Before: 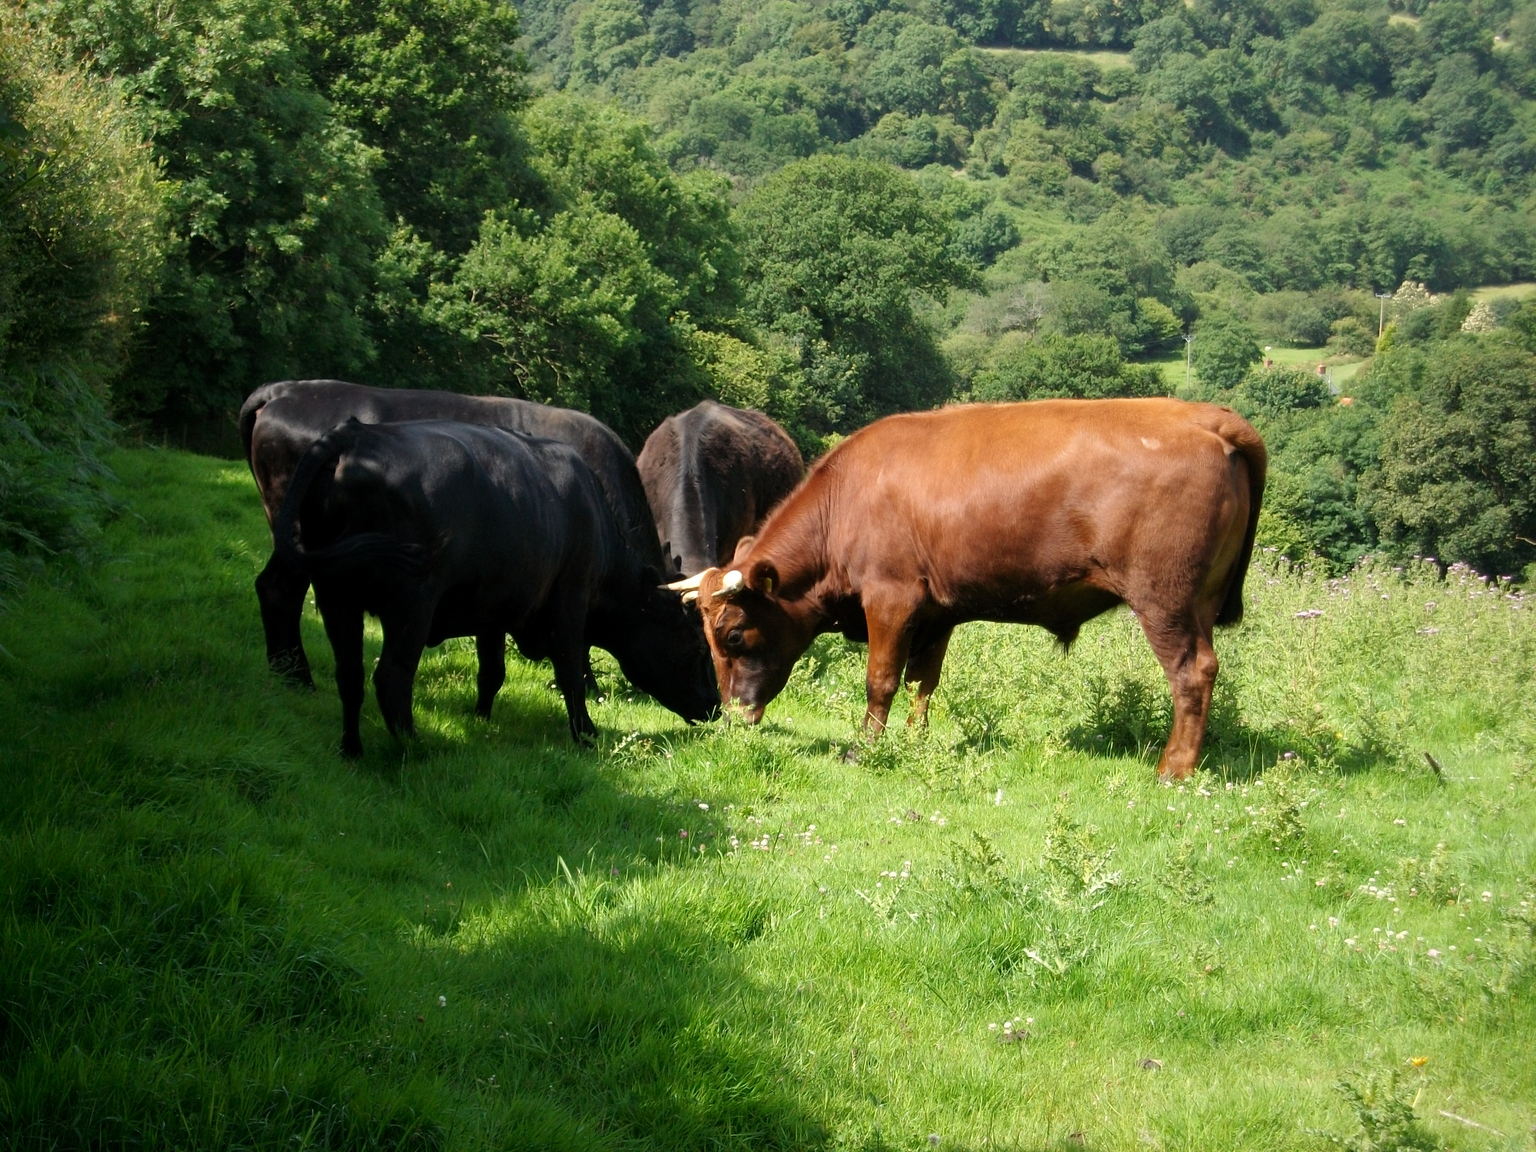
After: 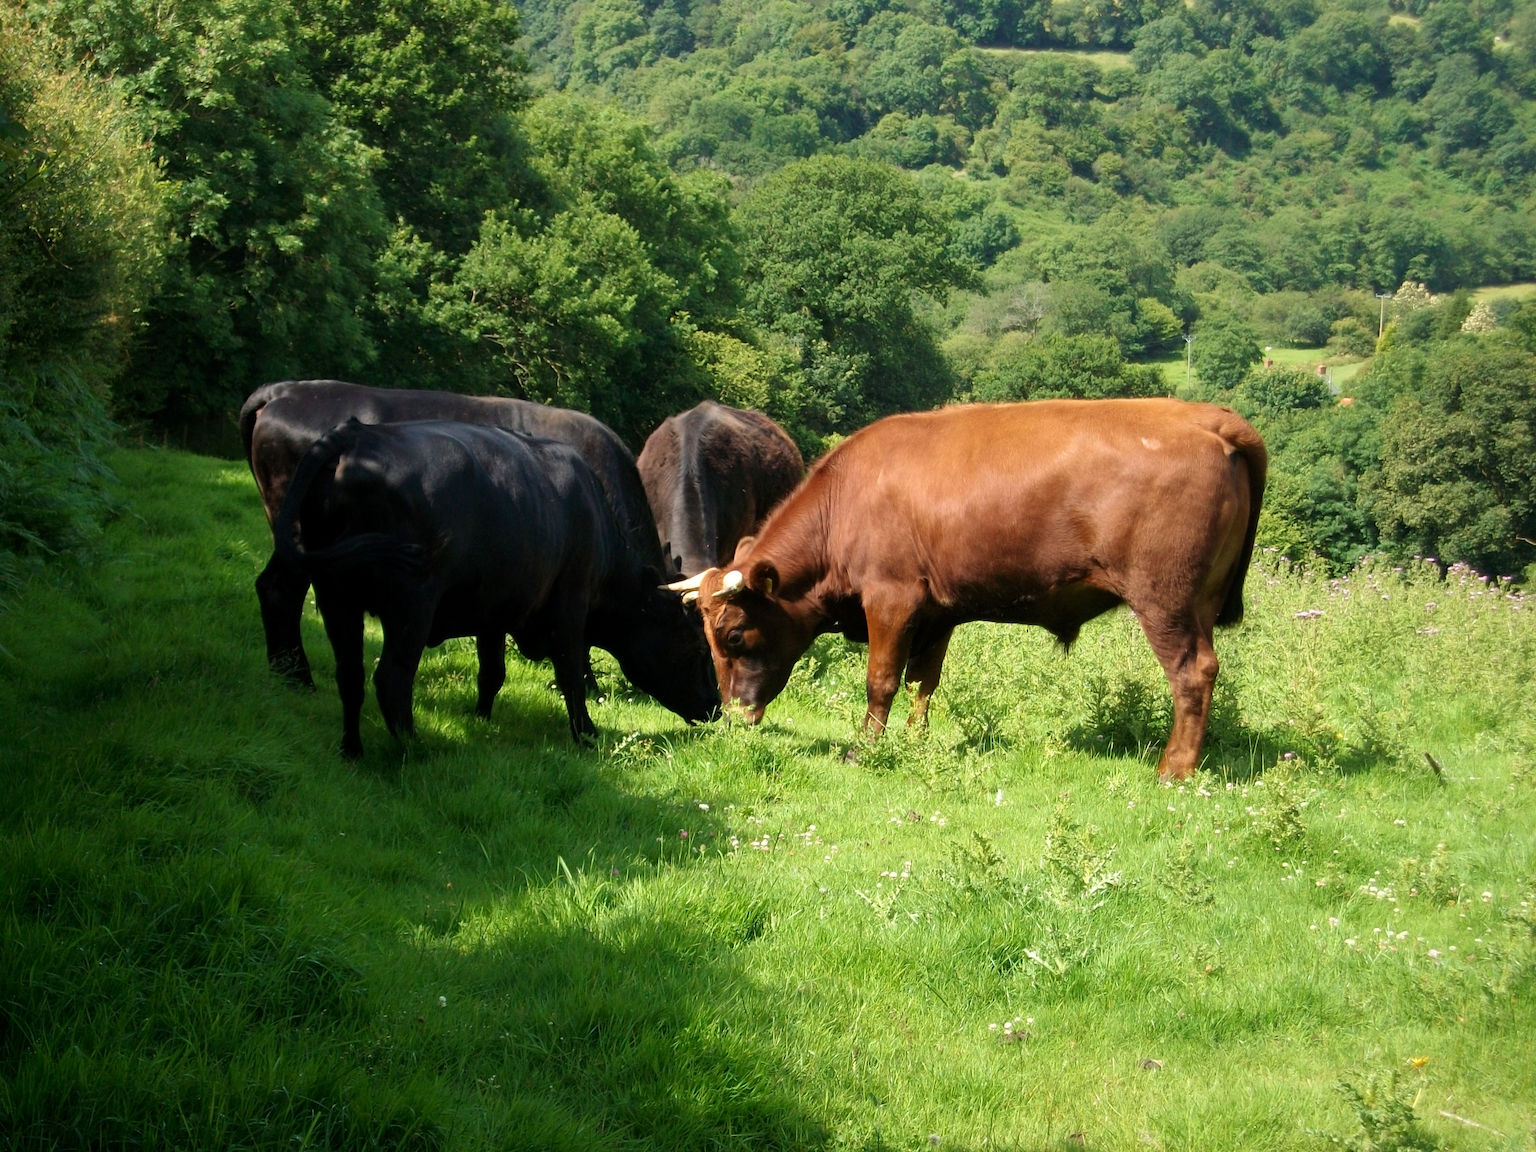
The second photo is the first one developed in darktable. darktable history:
velvia: on, module defaults
rgb levels: preserve colors max RGB
